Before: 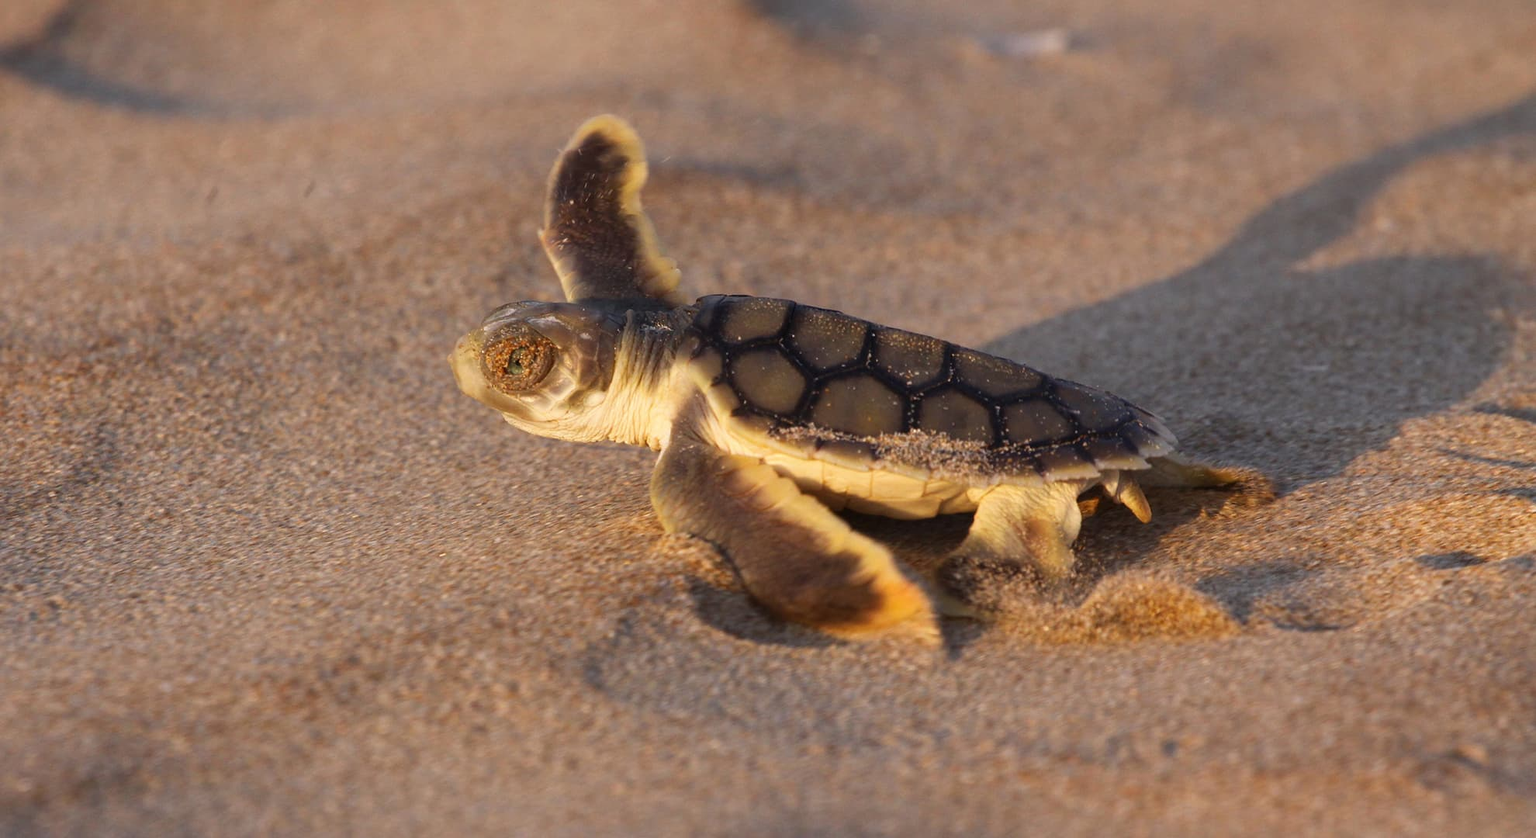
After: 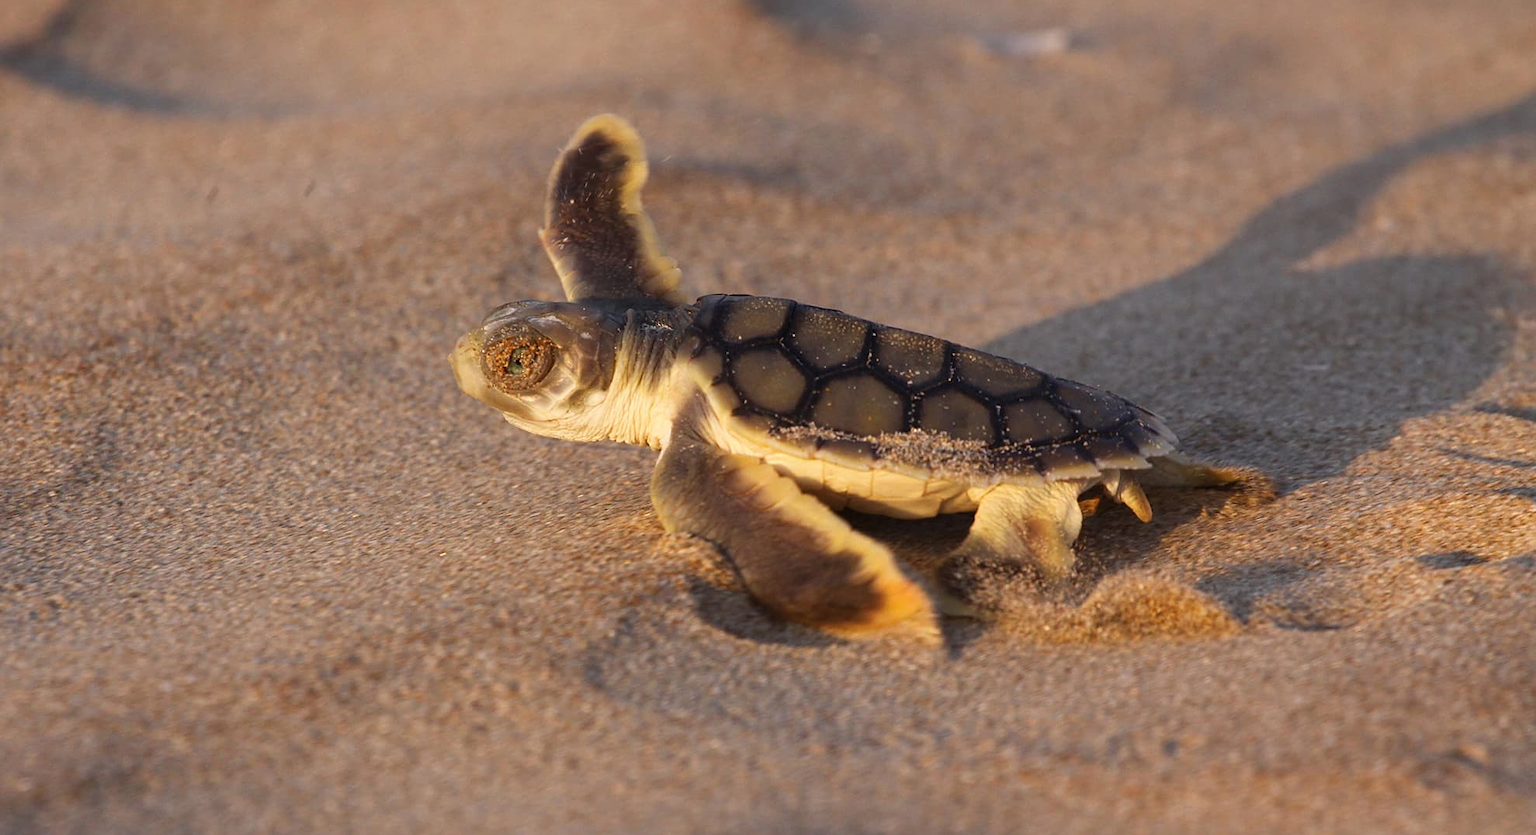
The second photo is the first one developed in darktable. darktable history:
crop: top 0.185%, bottom 0.111%
sharpen: amount 0.208
